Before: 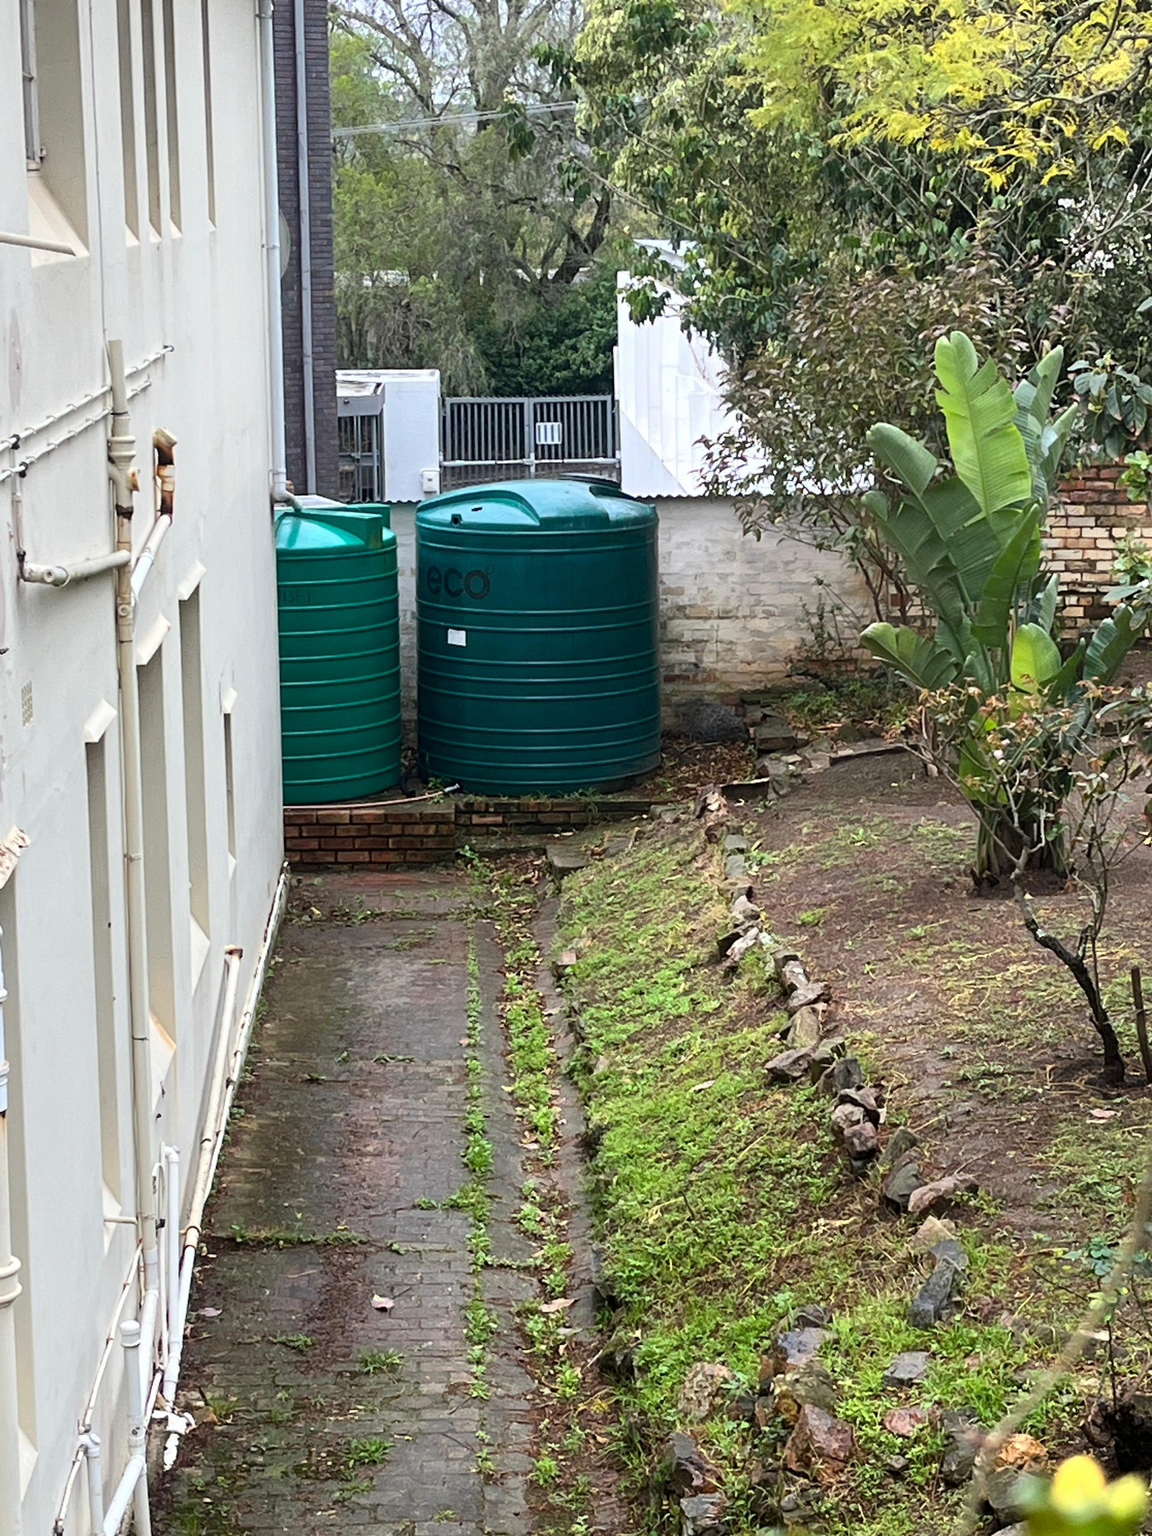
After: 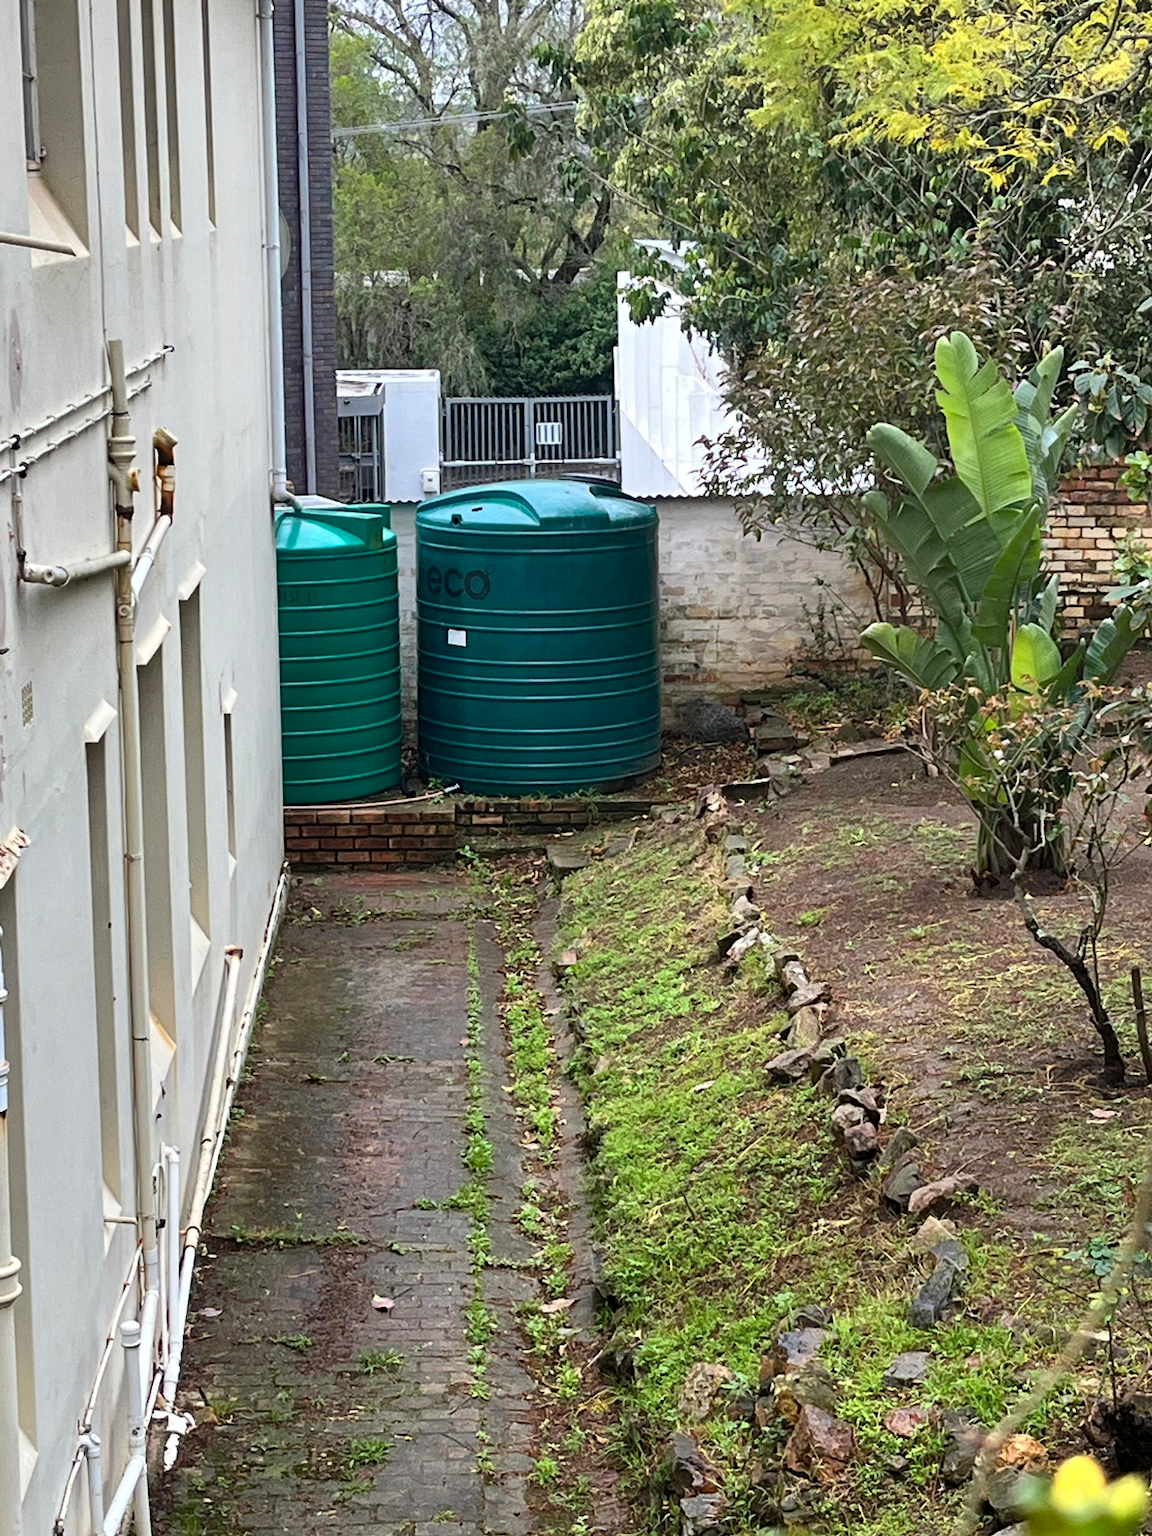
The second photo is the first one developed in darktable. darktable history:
shadows and highlights: low approximation 0.01, soften with gaussian
haze removal: compatibility mode true, adaptive false
